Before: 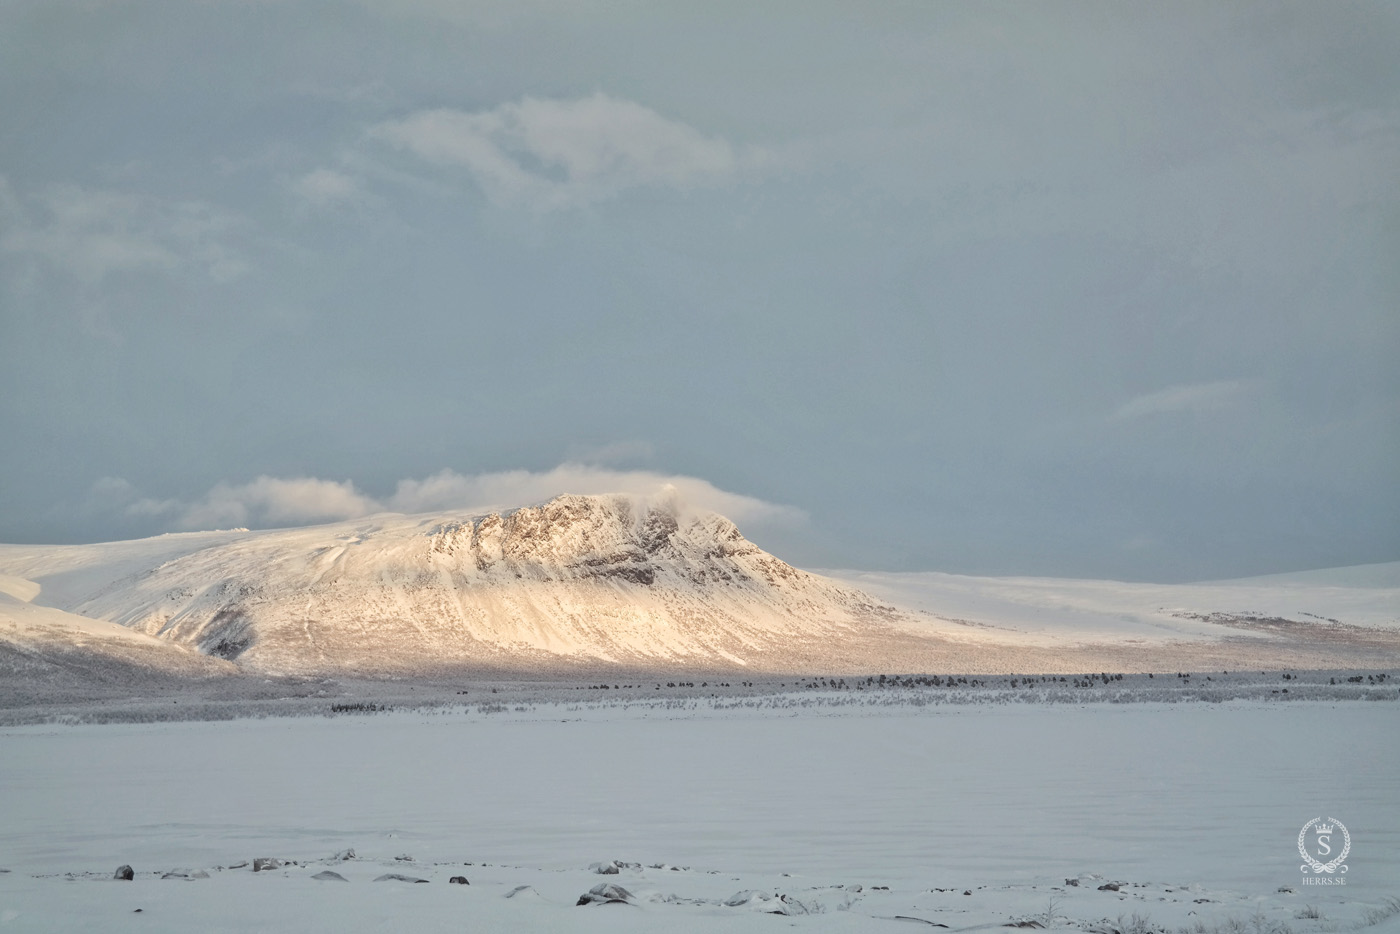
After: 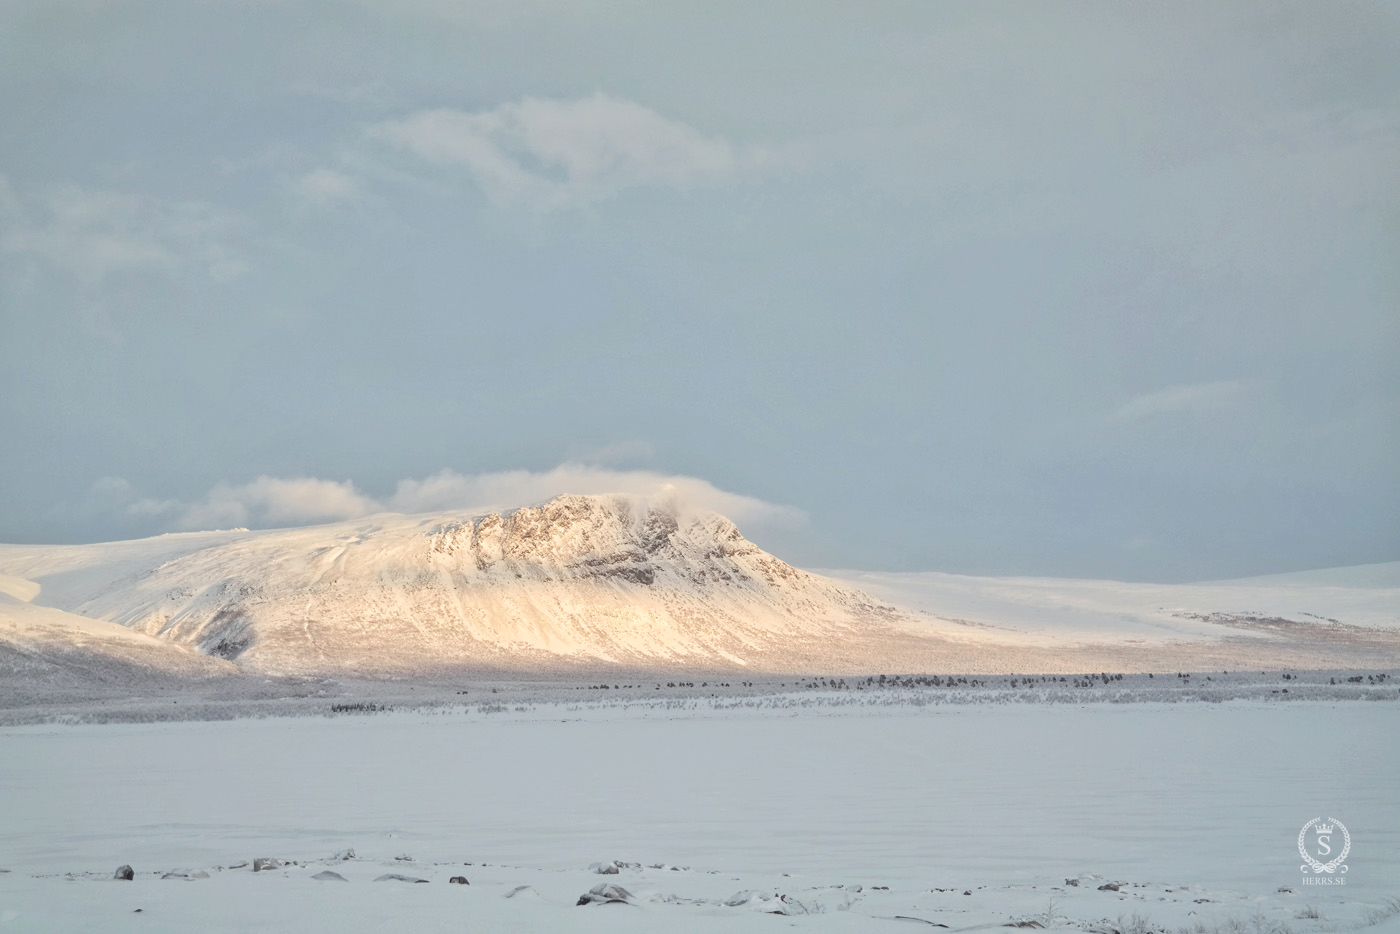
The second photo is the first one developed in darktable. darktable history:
contrast brightness saturation: brightness 0.15
